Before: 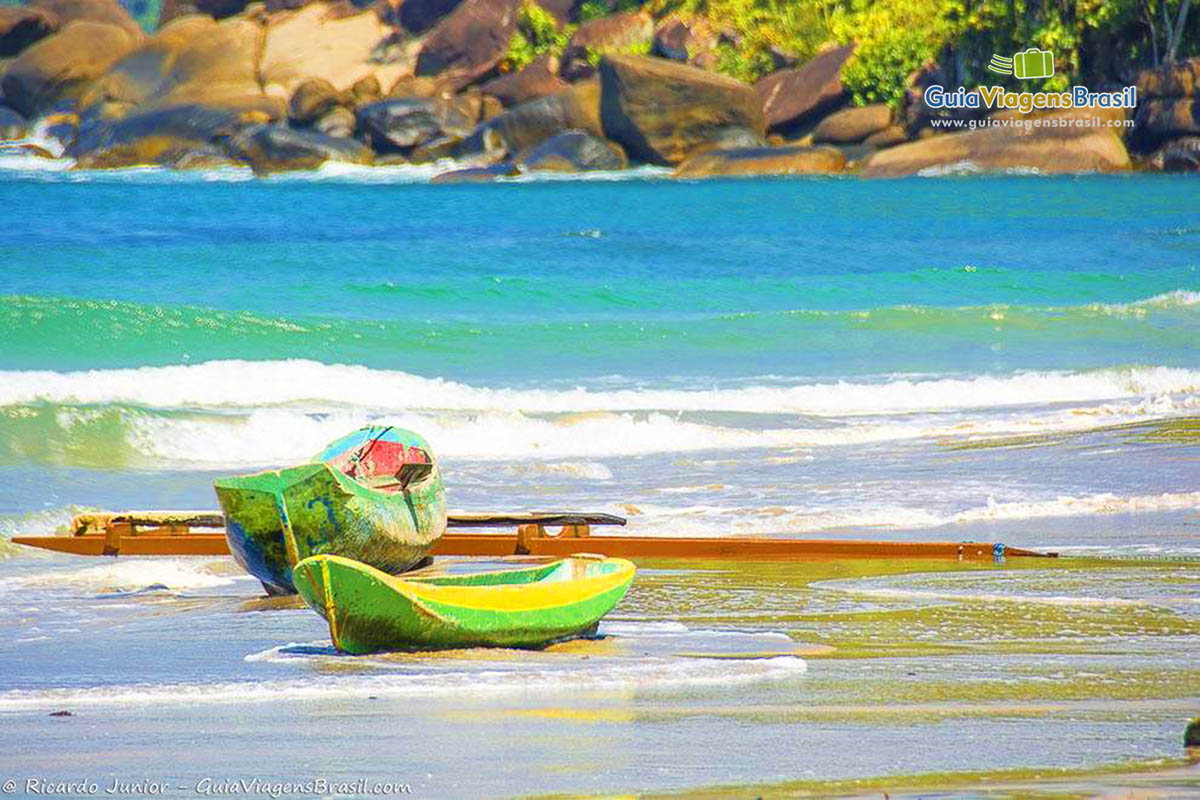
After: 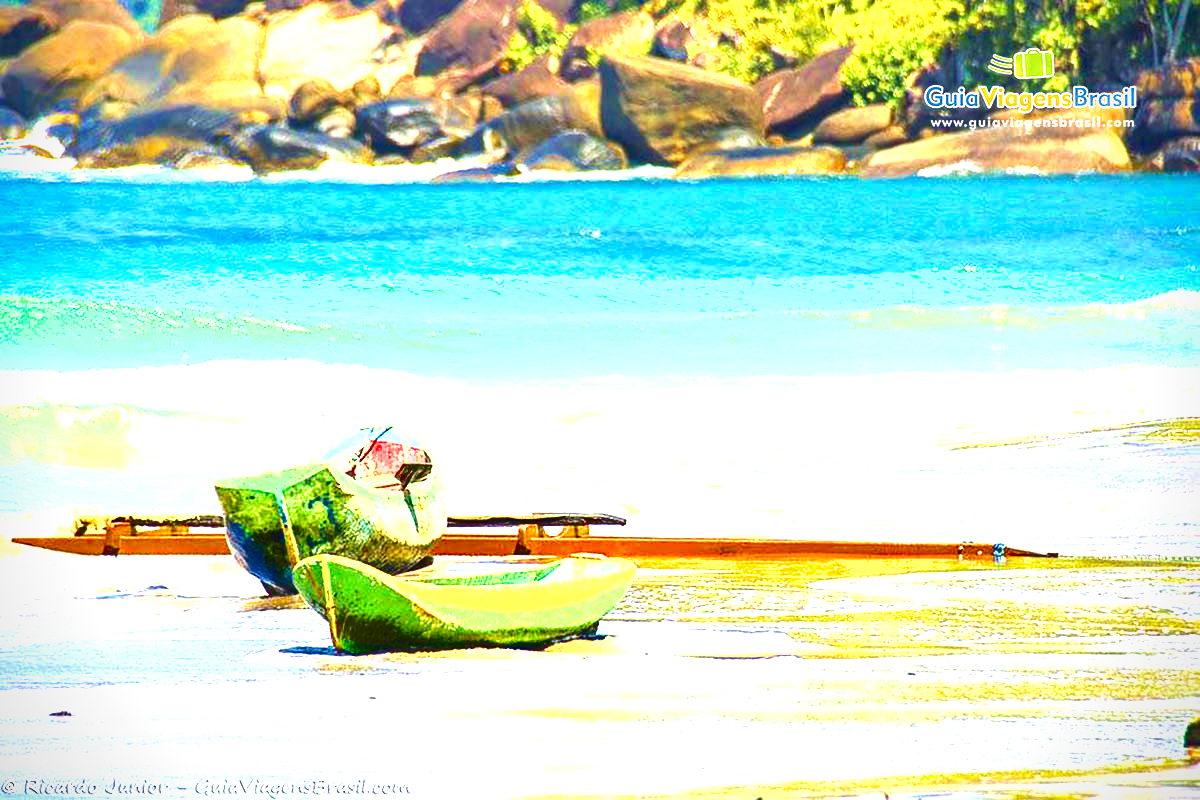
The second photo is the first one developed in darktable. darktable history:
shadows and highlights: shadows 20.84, highlights -36.79, soften with gaussian
exposure: black level correction 0, exposure 1.445 EV, compensate highlight preservation false
vignetting: fall-off start 91.32%, saturation 0.368
velvia: on, module defaults
